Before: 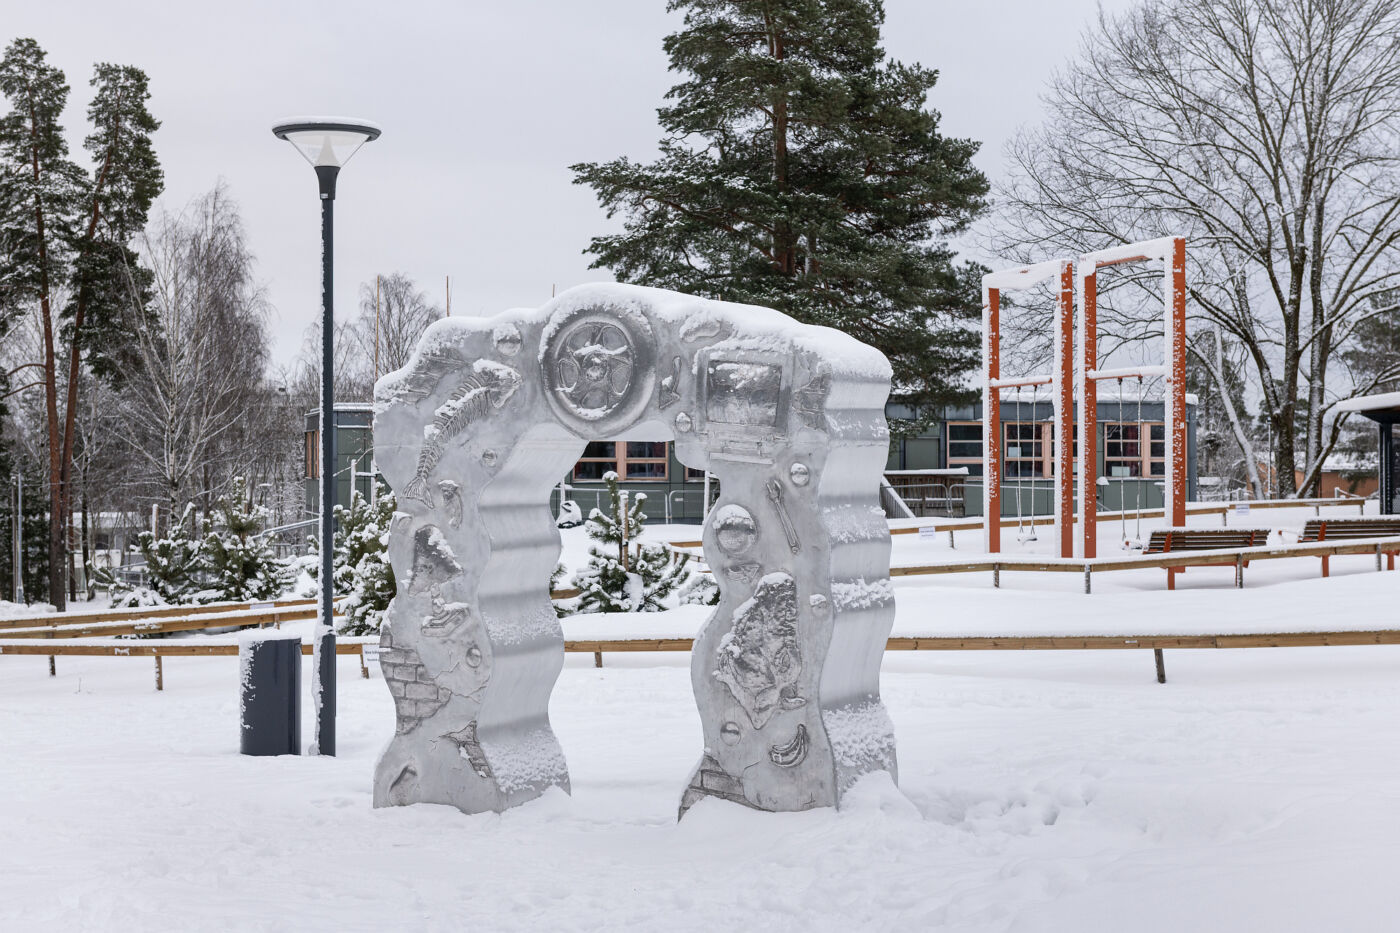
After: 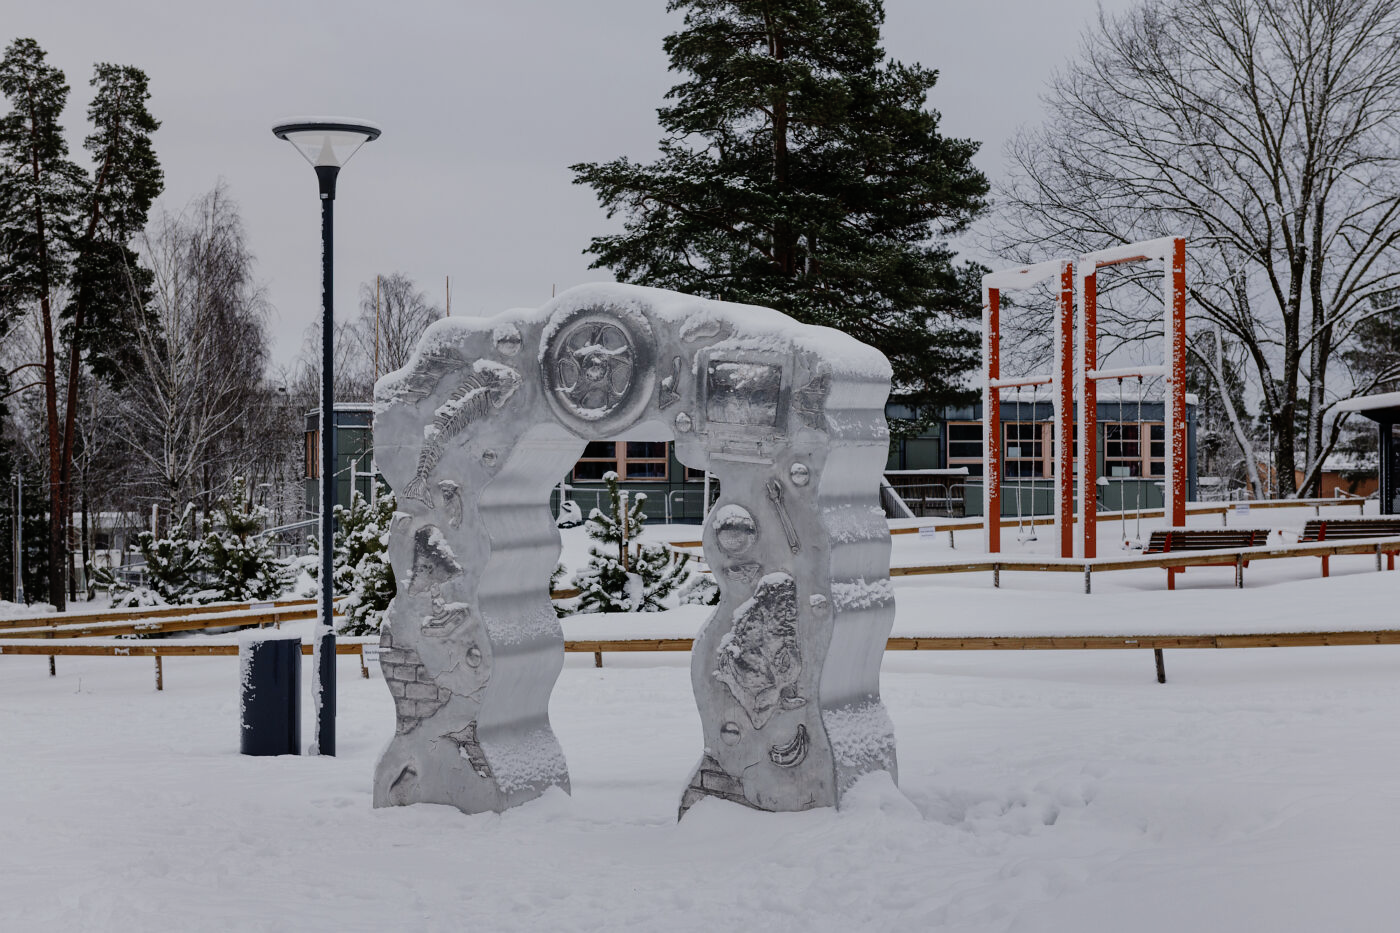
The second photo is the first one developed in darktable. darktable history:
base curve: curves: ch0 [(0, 0) (0.012, 0.01) (0.073, 0.168) (0.31, 0.711) (0.645, 0.957) (1, 1)], preserve colors none
exposure: exposure -2.002 EV, compensate highlight preservation false
